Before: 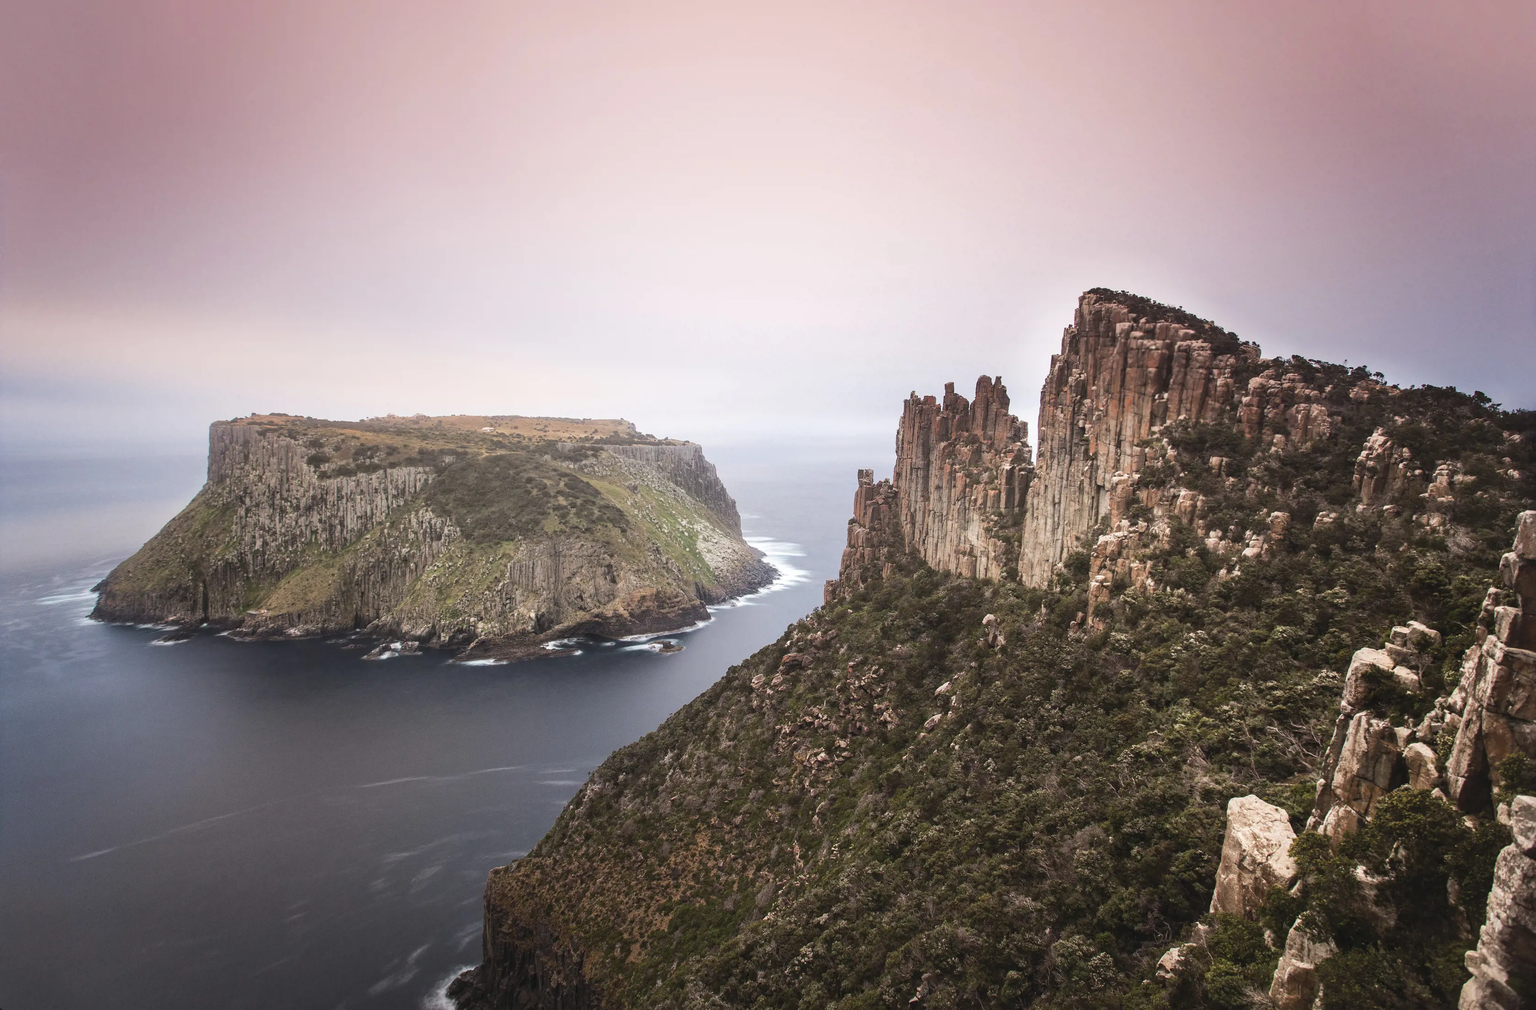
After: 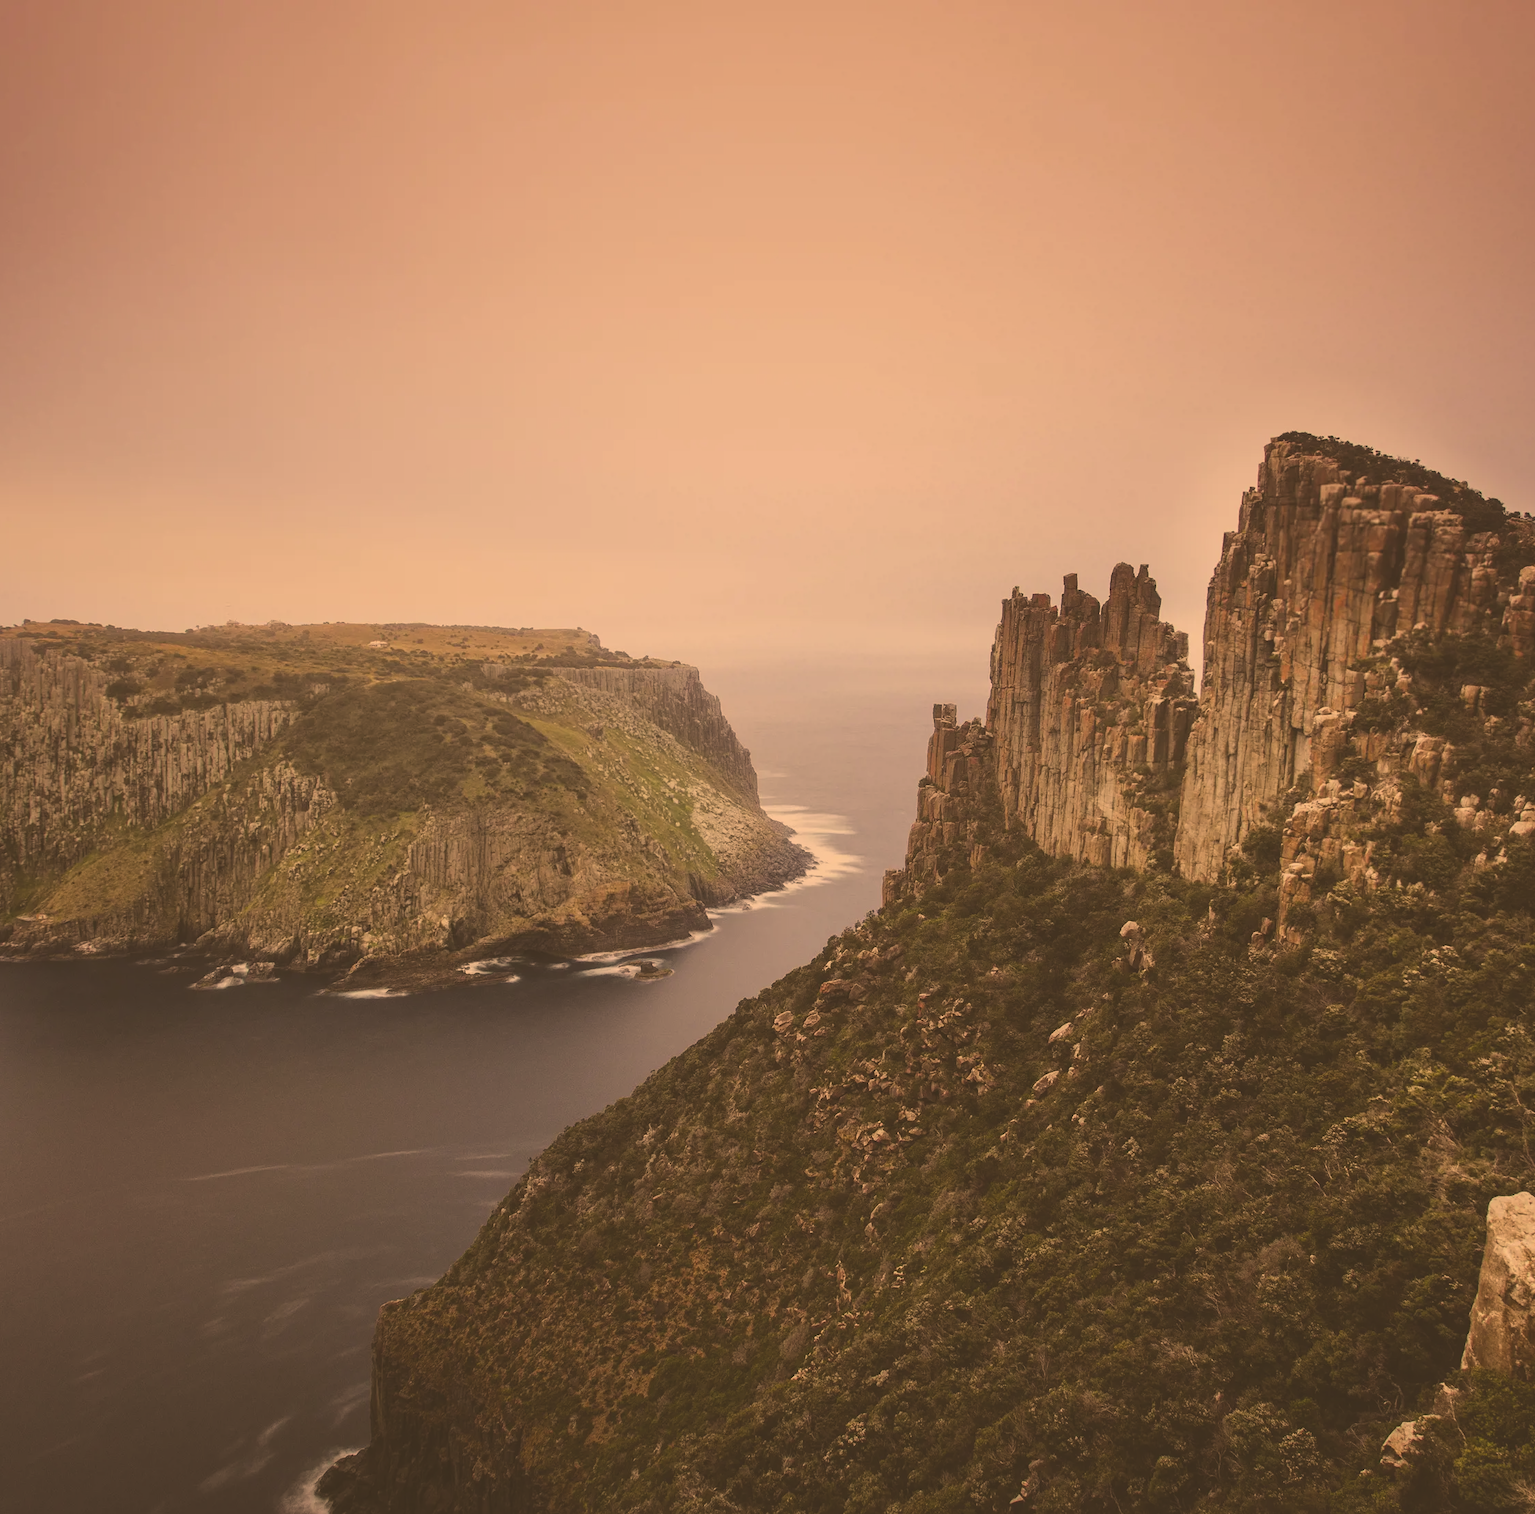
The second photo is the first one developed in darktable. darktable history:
contrast brightness saturation: contrast -0.081, brightness -0.035, saturation -0.111
crop and rotate: left 15.374%, right 17.959%
exposure: black level correction -0.037, exposure -0.496 EV, compensate highlight preservation false
color correction: highlights a* 17.96, highlights b* 35.51, shadows a* 1.41, shadows b* 6.09, saturation 1.02
